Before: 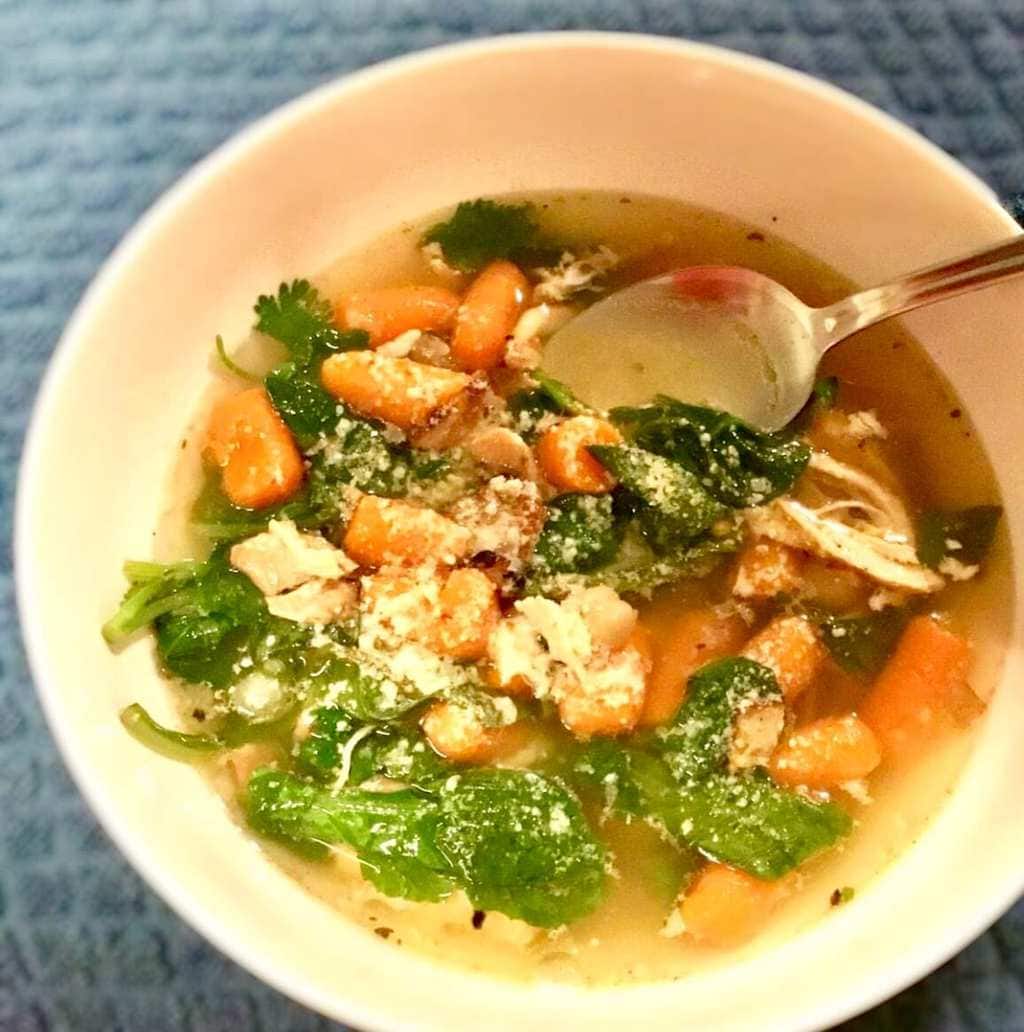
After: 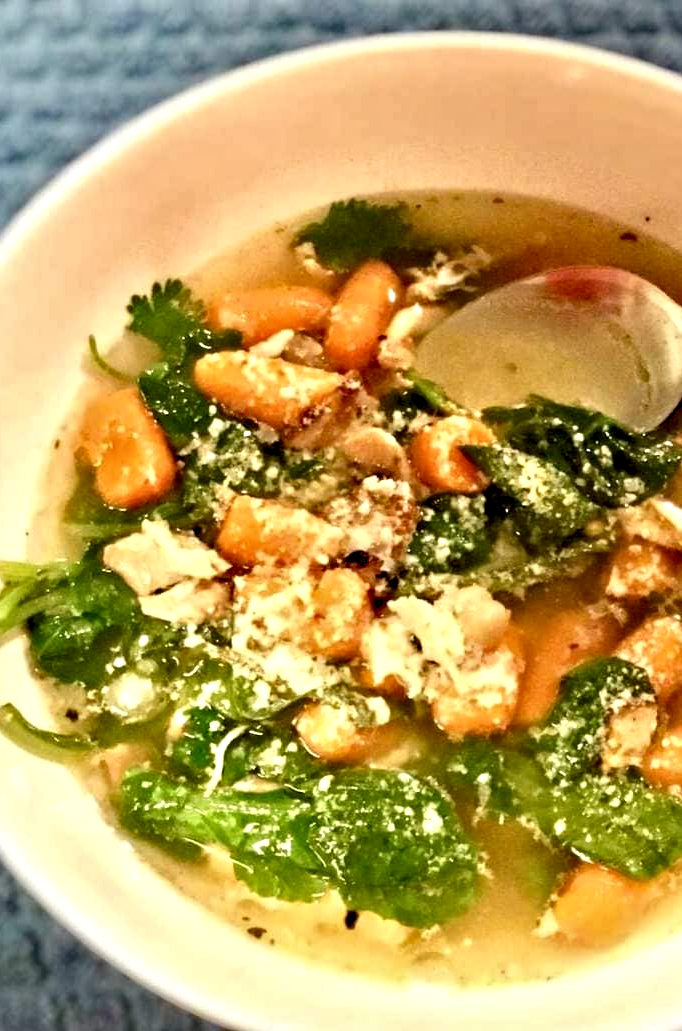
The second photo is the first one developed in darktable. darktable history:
contrast equalizer: y [[0.511, 0.558, 0.631, 0.632, 0.559, 0.512], [0.5 ×6], [0.5 ×6], [0 ×6], [0 ×6]]
crop and rotate: left 12.423%, right 20.91%
